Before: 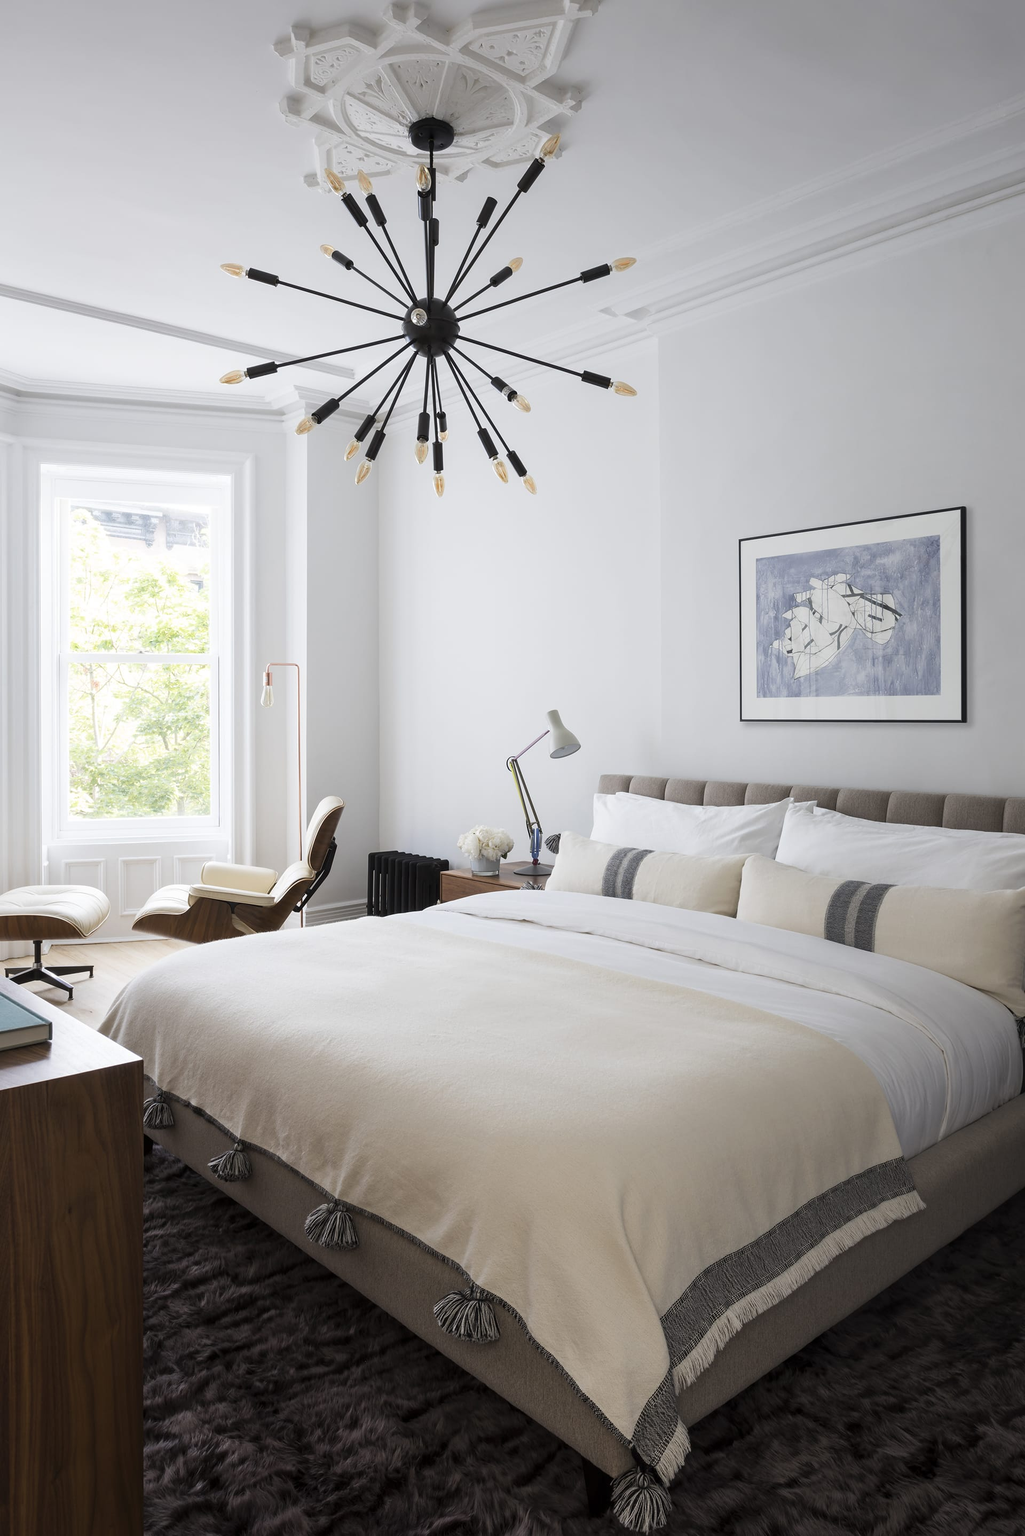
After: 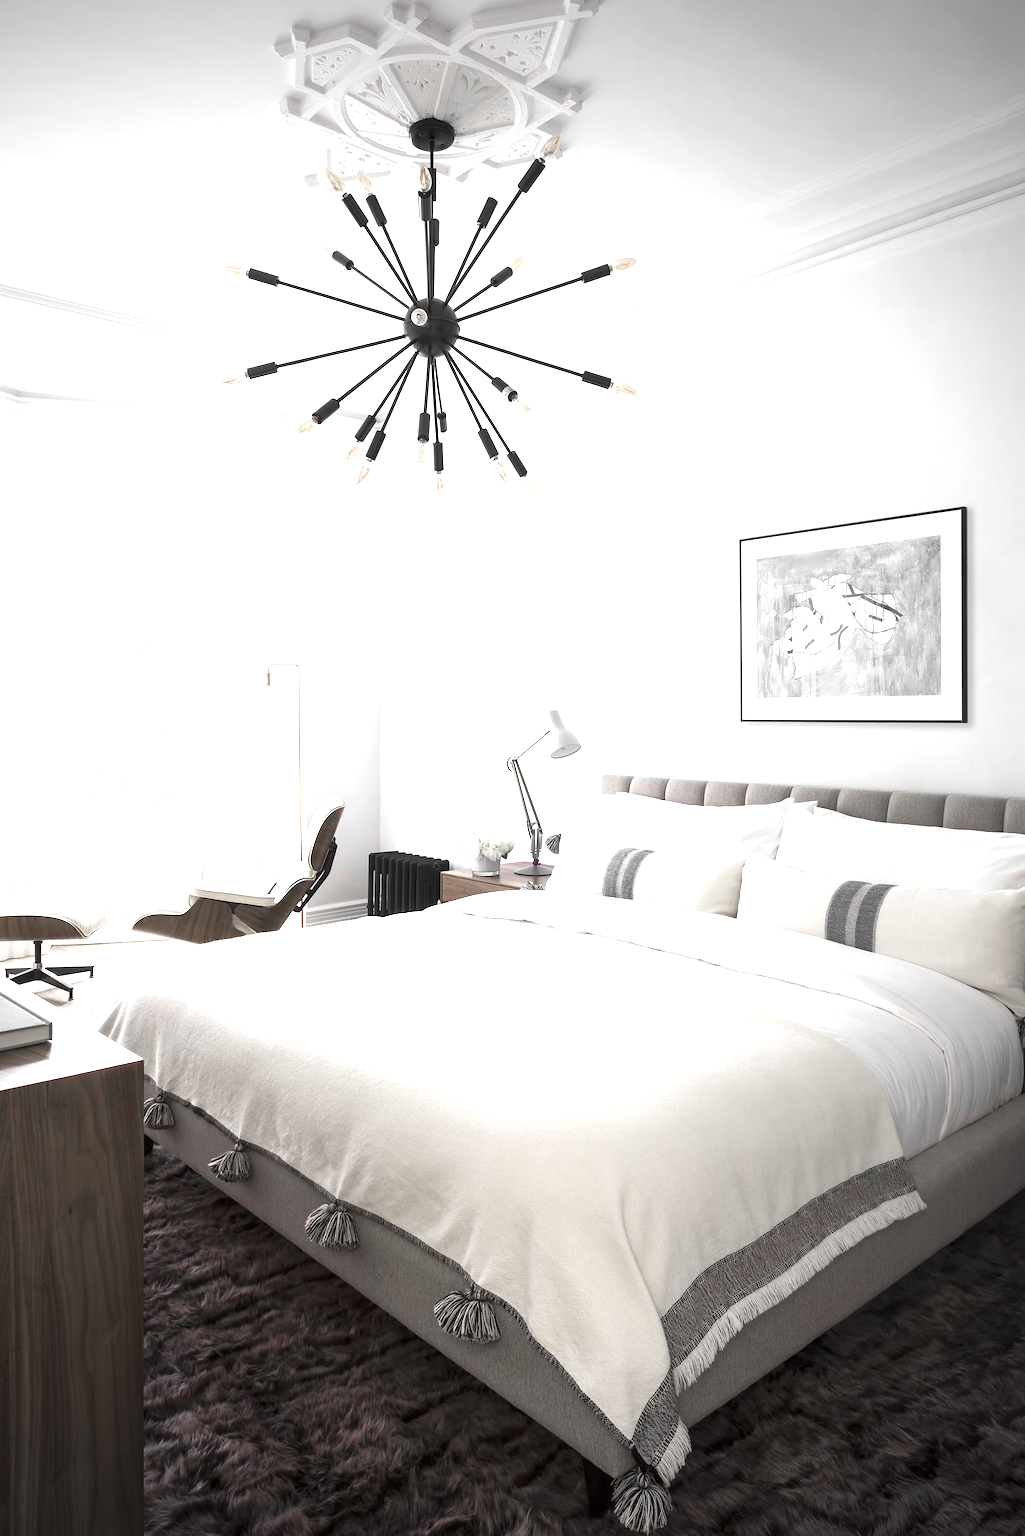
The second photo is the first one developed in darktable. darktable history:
color zones: curves: ch1 [(0, 0.831) (0.08, 0.771) (0.157, 0.268) (0.241, 0.207) (0.562, -0.005) (0.714, -0.013) (0.876, 0.01) (1, 0.831)]
vignetting: fall-off start 71.44%
exposure: black level correction 0, exposure 1.199 EV, compensate highlight preservation false
